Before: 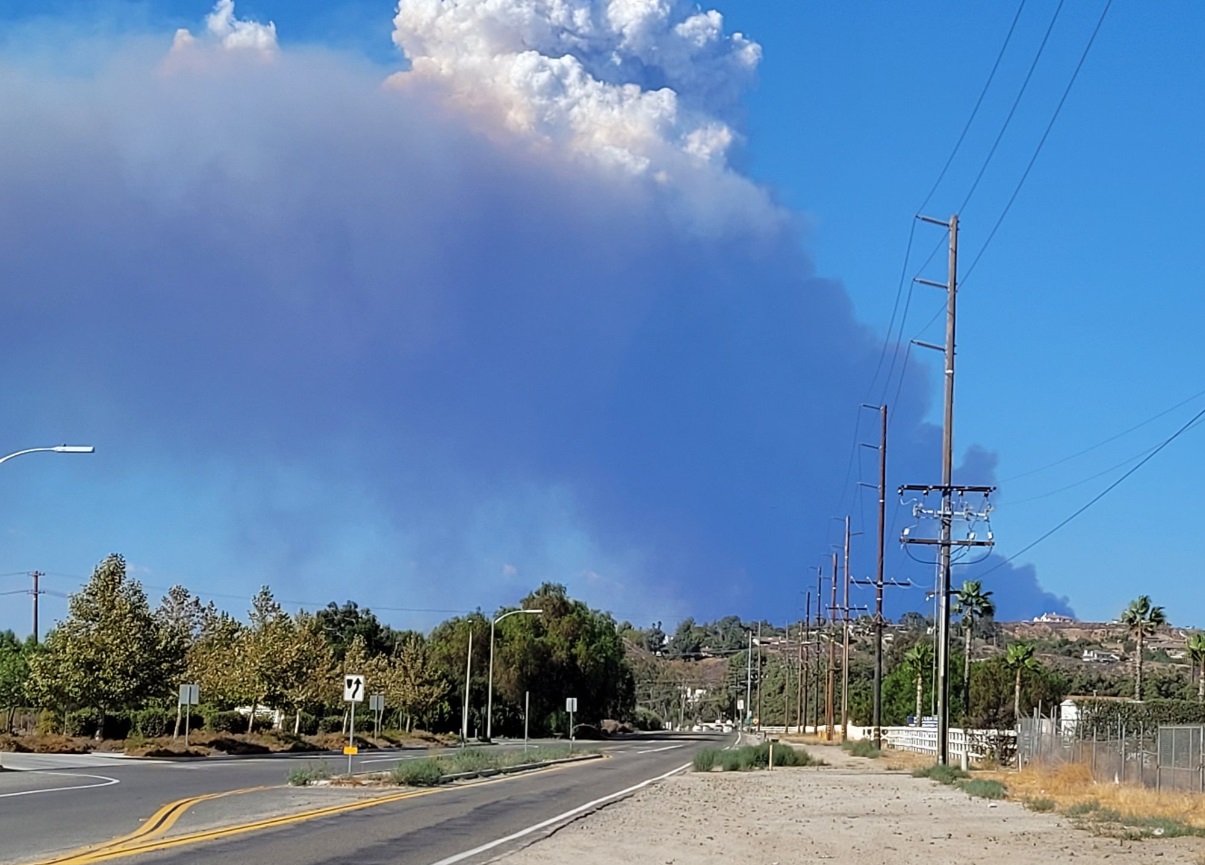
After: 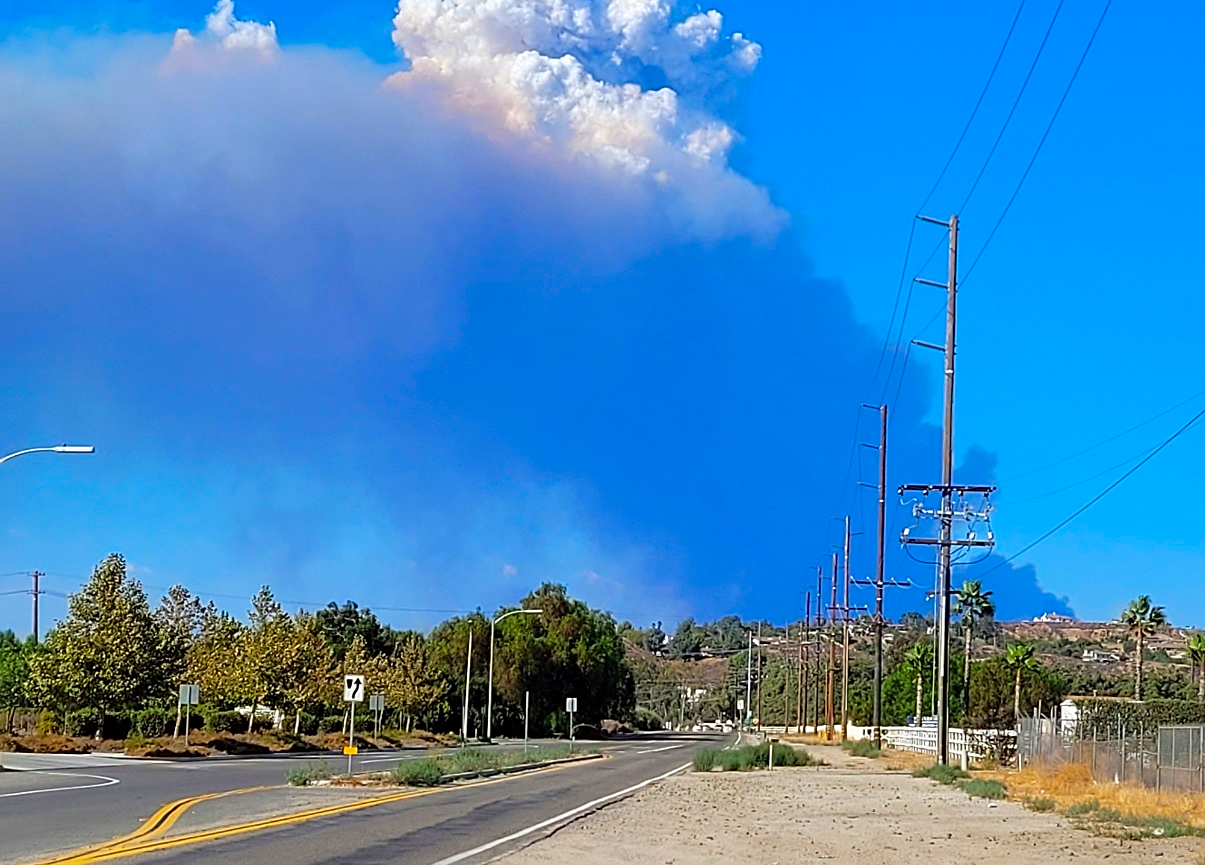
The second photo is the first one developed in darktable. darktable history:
contrast brightness saturation: saturation 0.5
sharpen: amount 0.478
